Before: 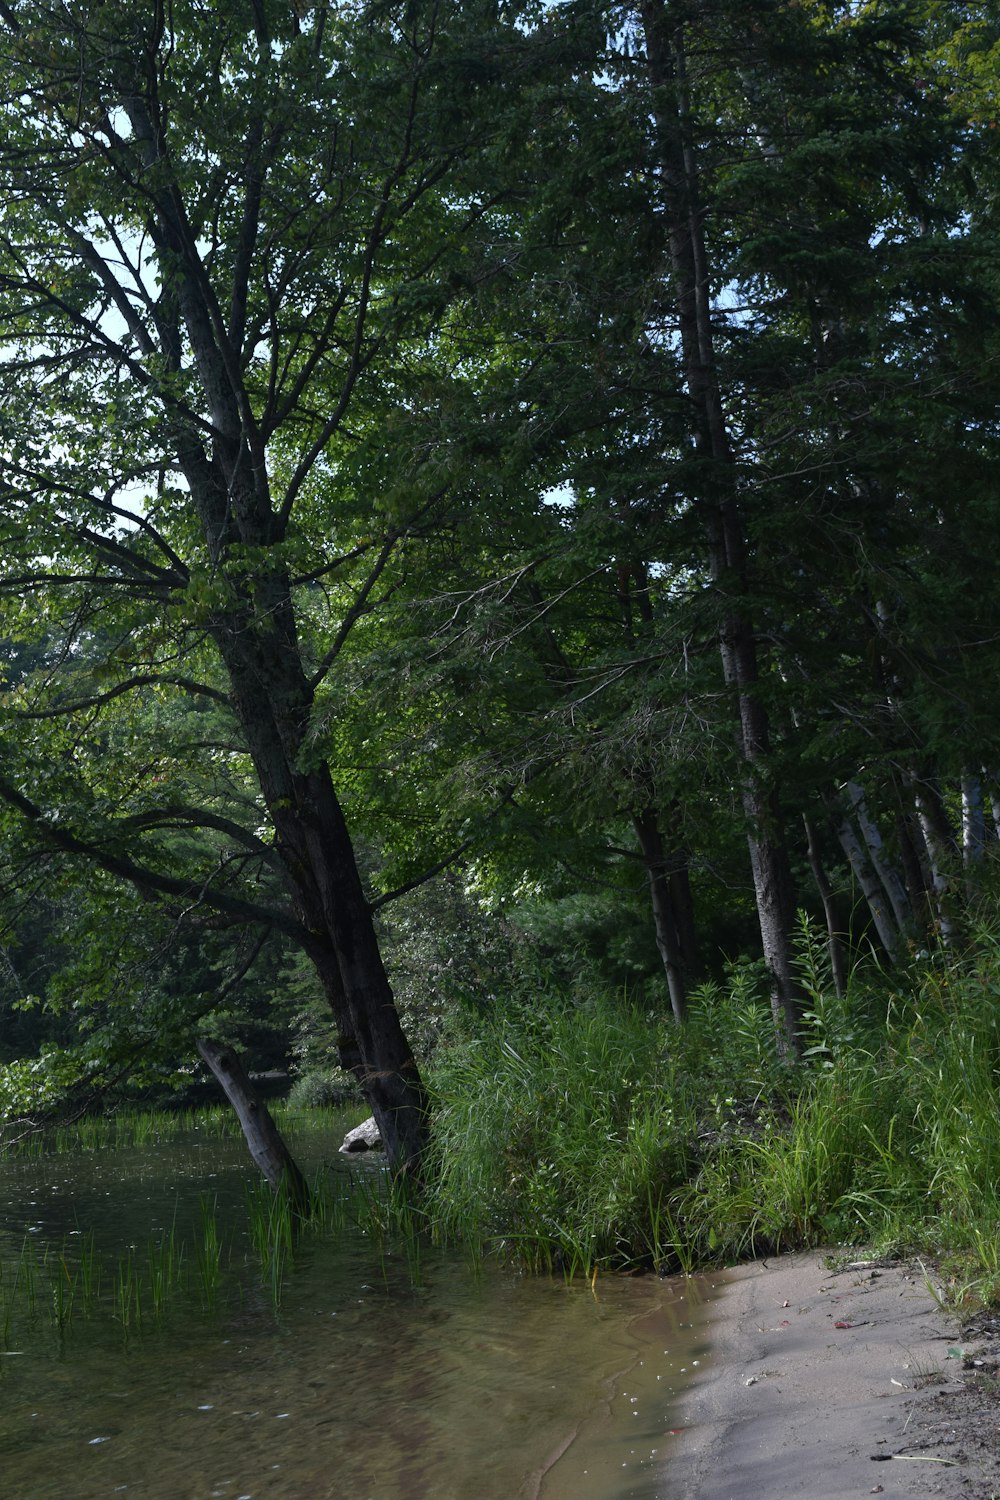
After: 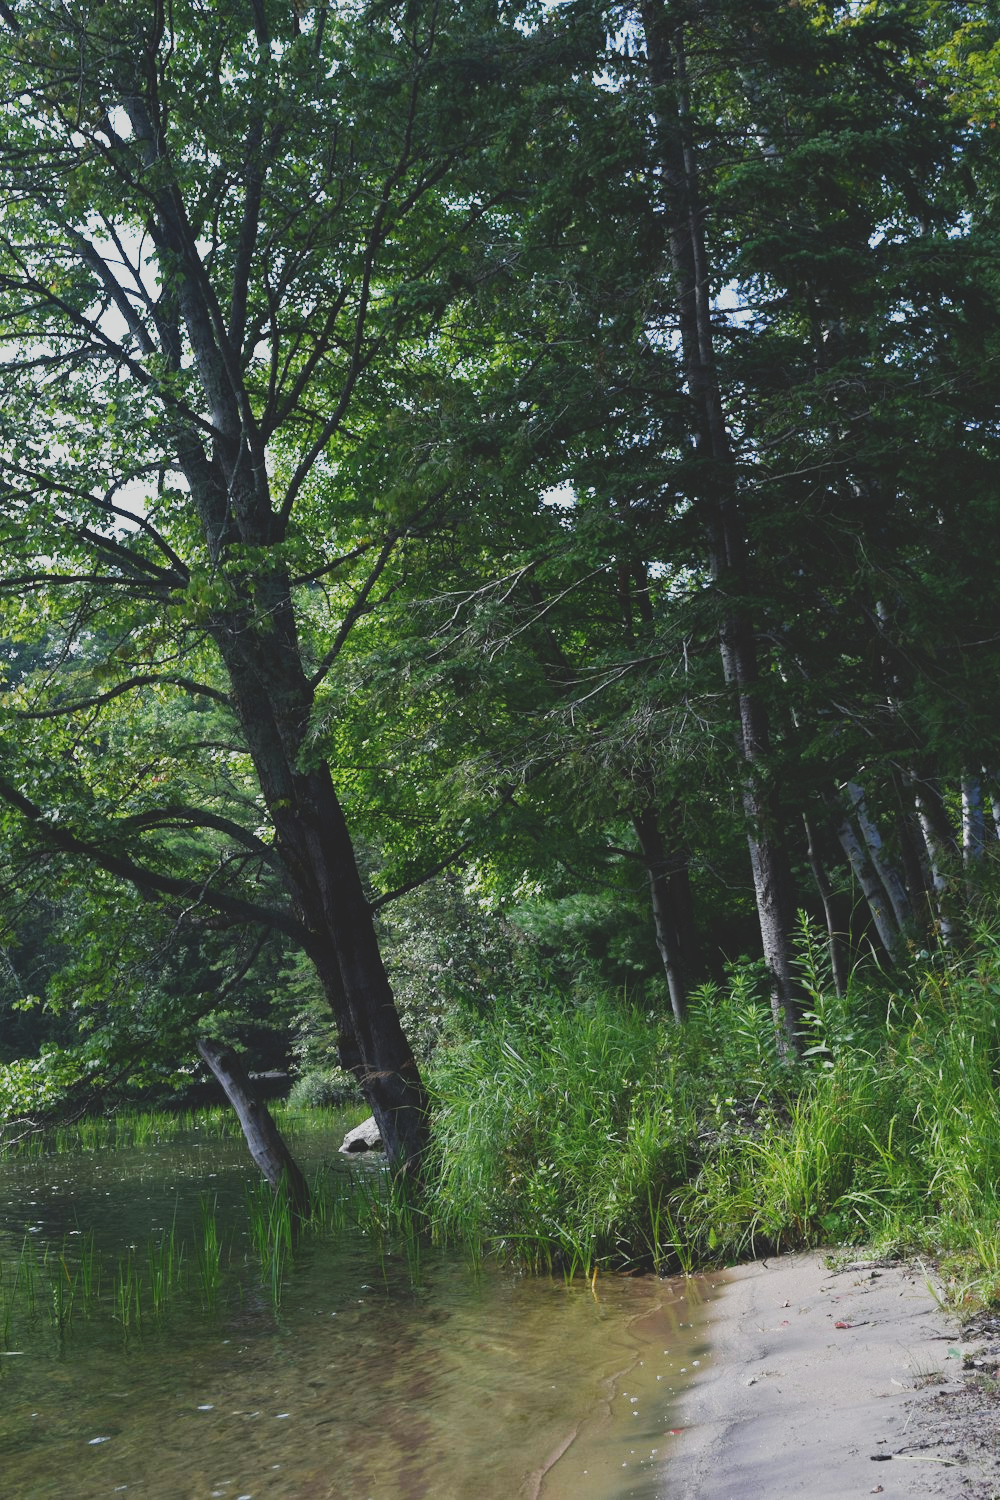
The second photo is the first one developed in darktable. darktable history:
contrast brightness saturation: contrast -0.282
base curve: curves: ch0 [(0, 0) (0.007, 0.004) (0.027, 0.03) (0.046, 0.07) (0.207, 0.54) (0.442, 0.872) (0.673, 0.972) (1, 1)], preserve colors none
color correction: highlights b* 0.058, saturation 0.79
